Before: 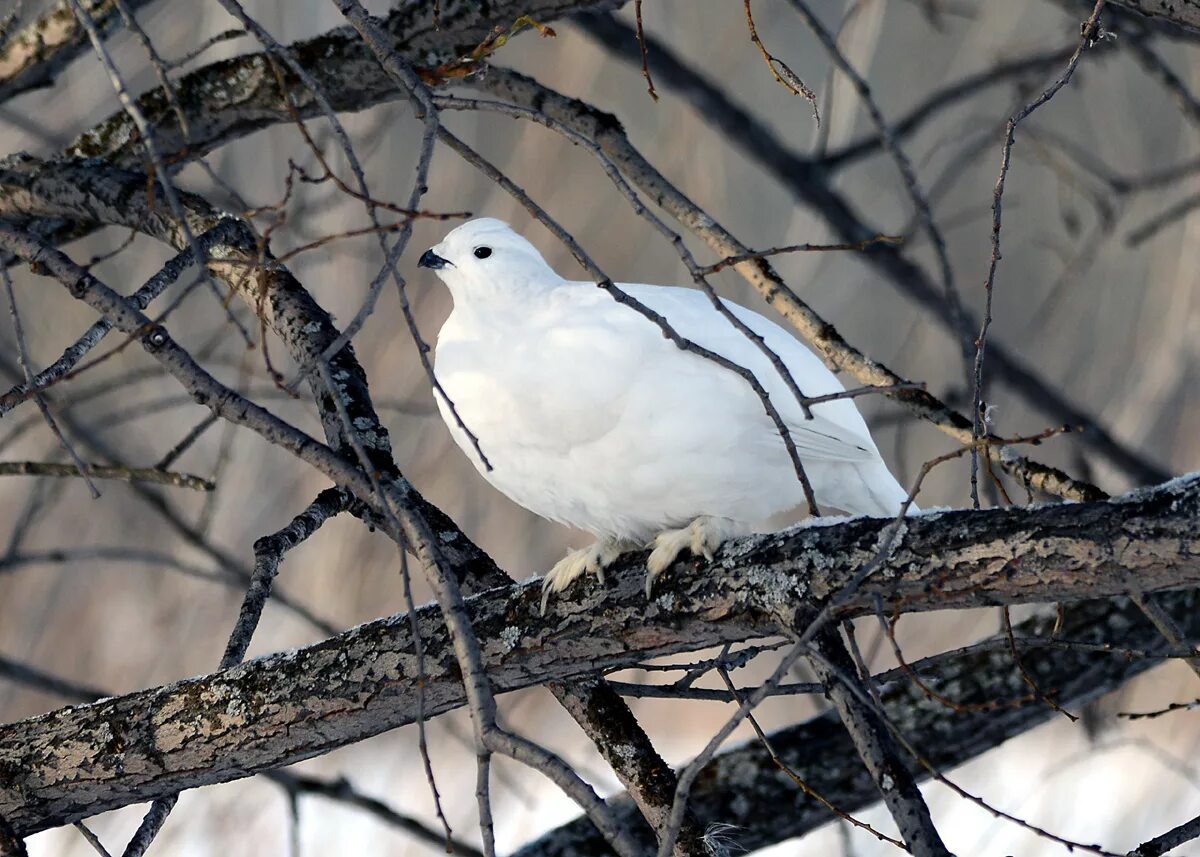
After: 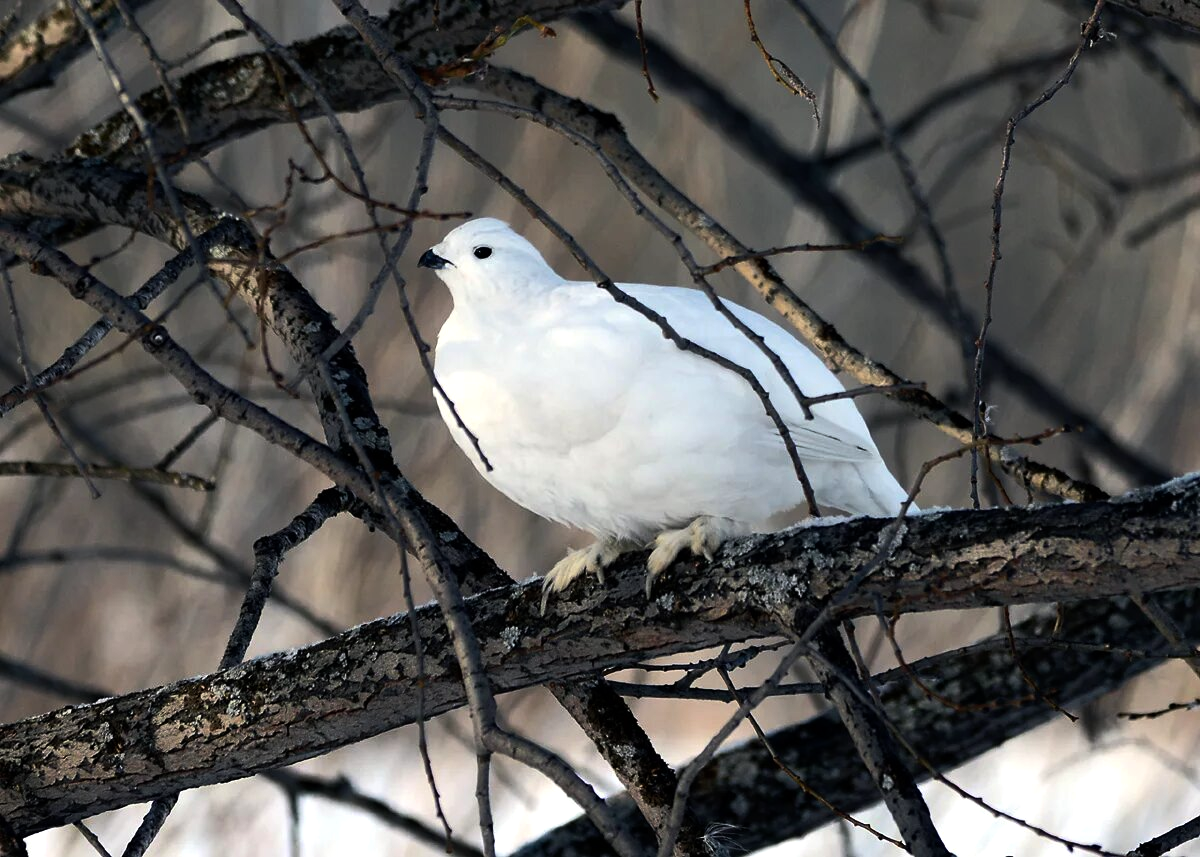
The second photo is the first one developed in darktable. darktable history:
color balance rgb: shadows lift › chroma 0.932%, shadows lift › hue 114.3°, linear chroma grading › global chroma 20.046%, perceptual saturation grading › global saturation 0.155%, perceptual brilliance grading › highlights 3.789%, perceptual brilliance grading › mid-tones -18.753%, perceptual brilliance grading › shadows -40.975%
